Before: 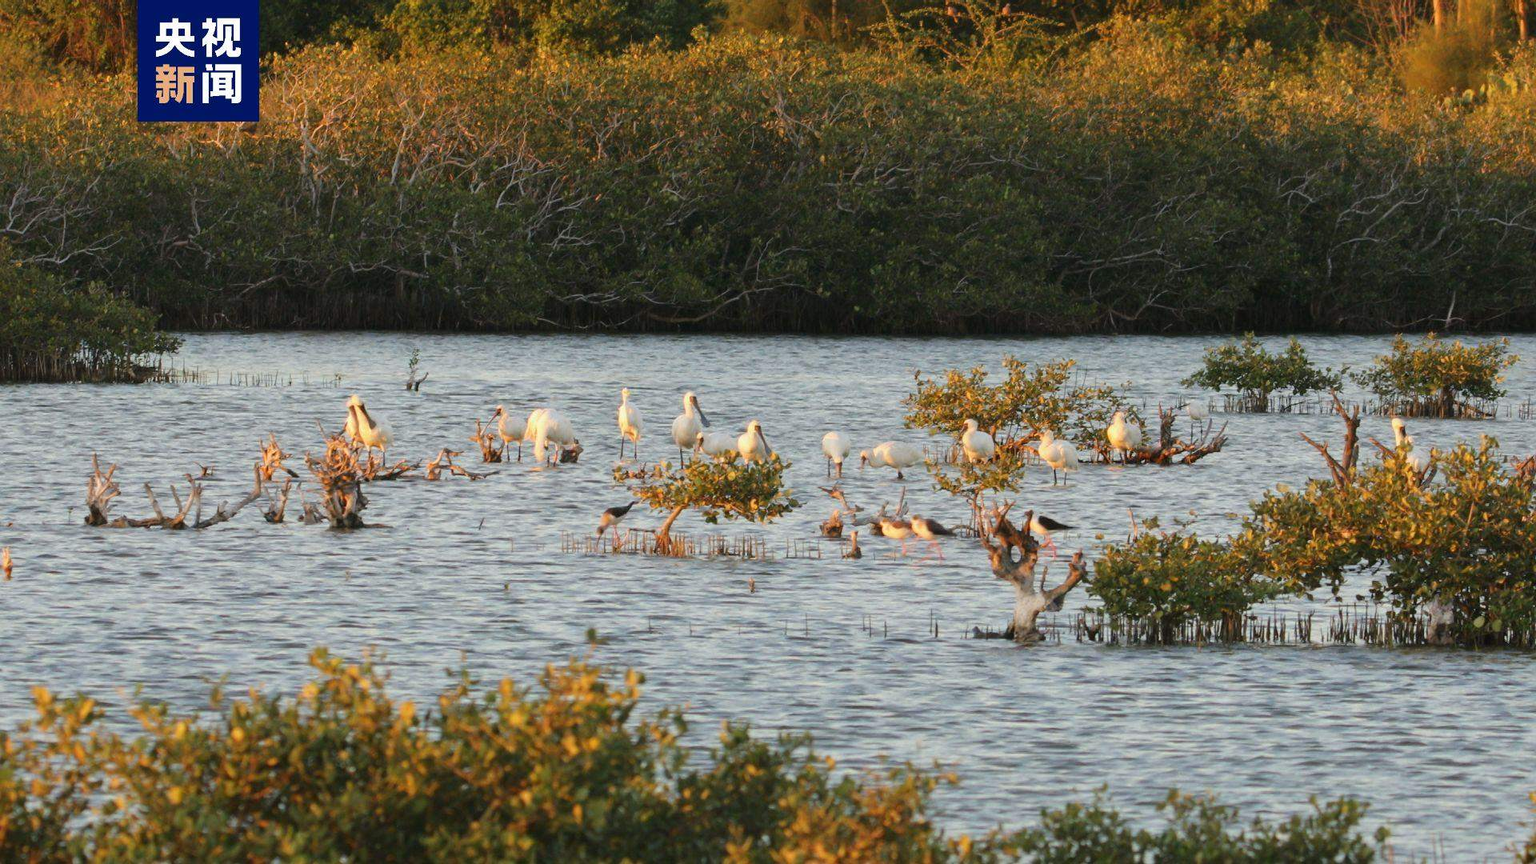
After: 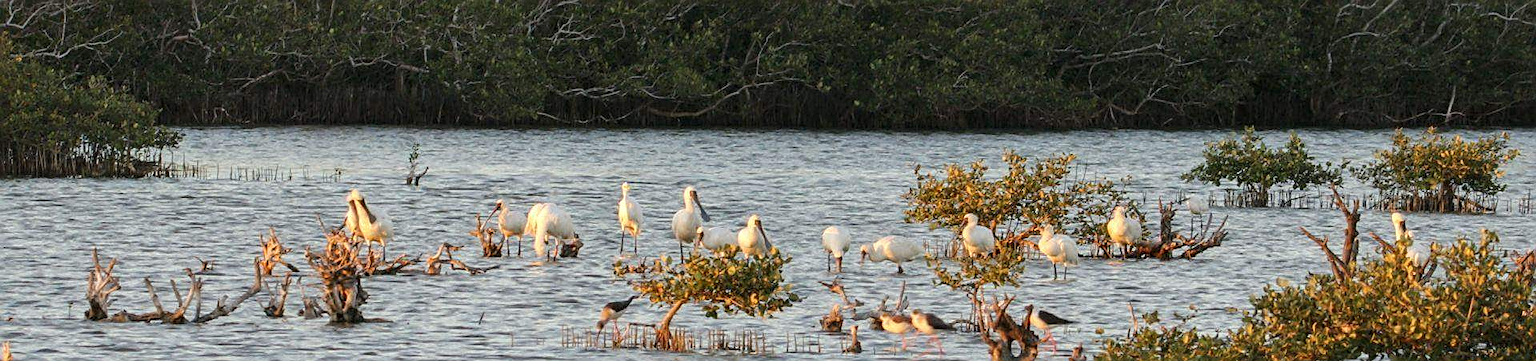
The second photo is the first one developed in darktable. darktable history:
local contrast: detail 130%
crop and rotate: top 23.84%, bottom 34.294%
sharpen: on, module defaults
